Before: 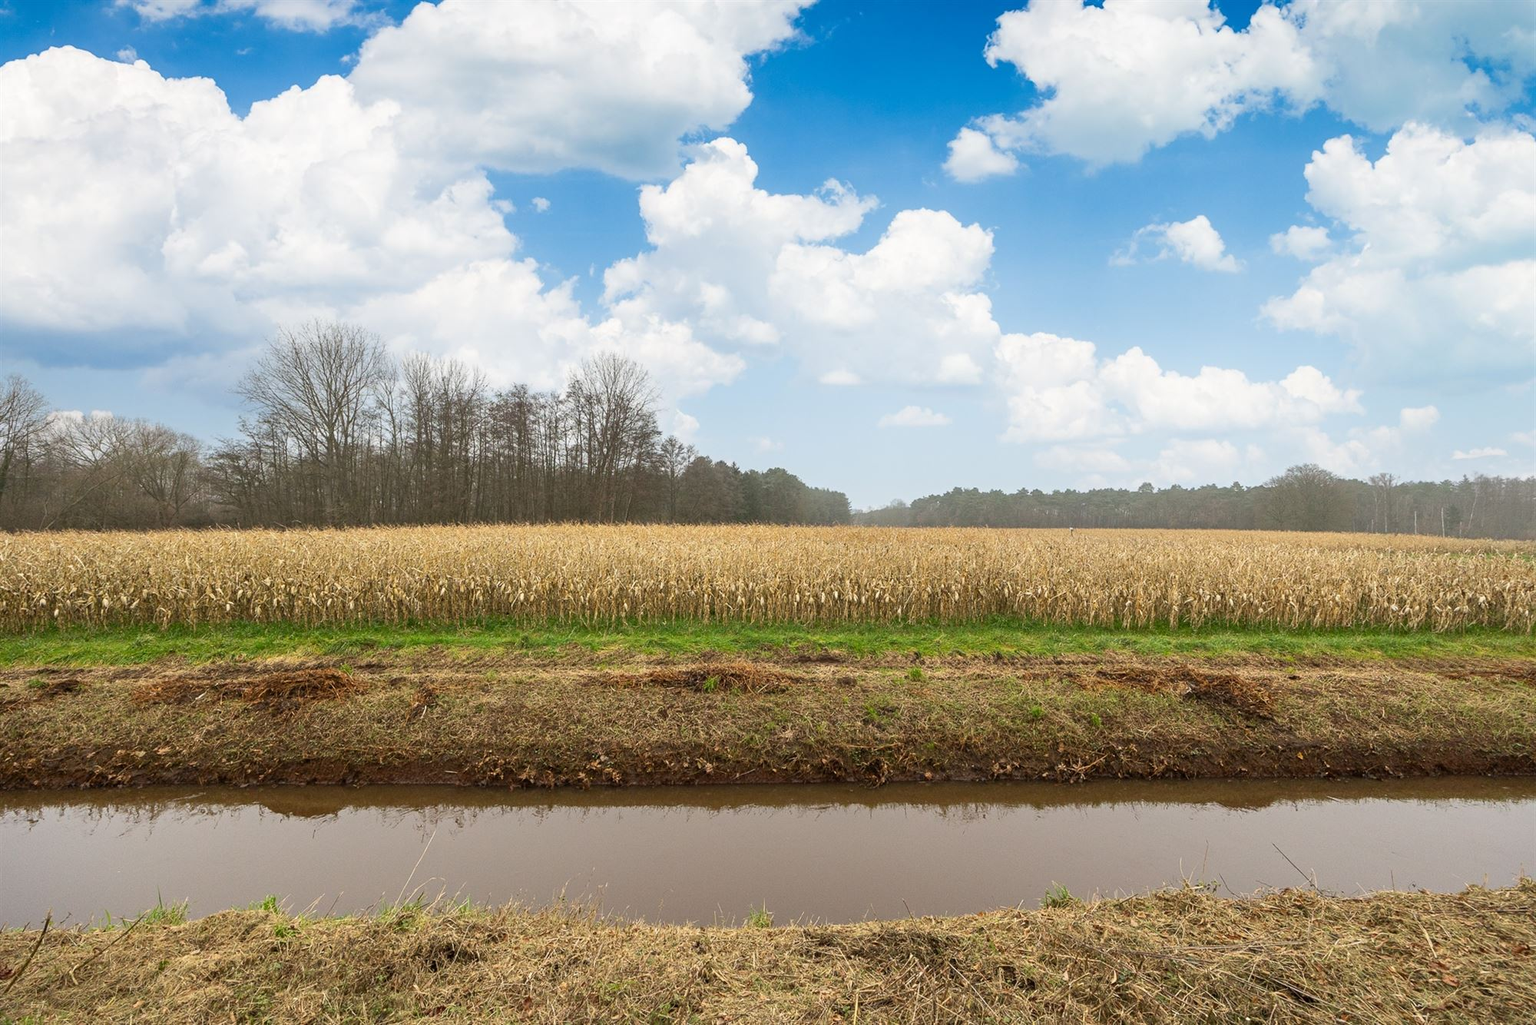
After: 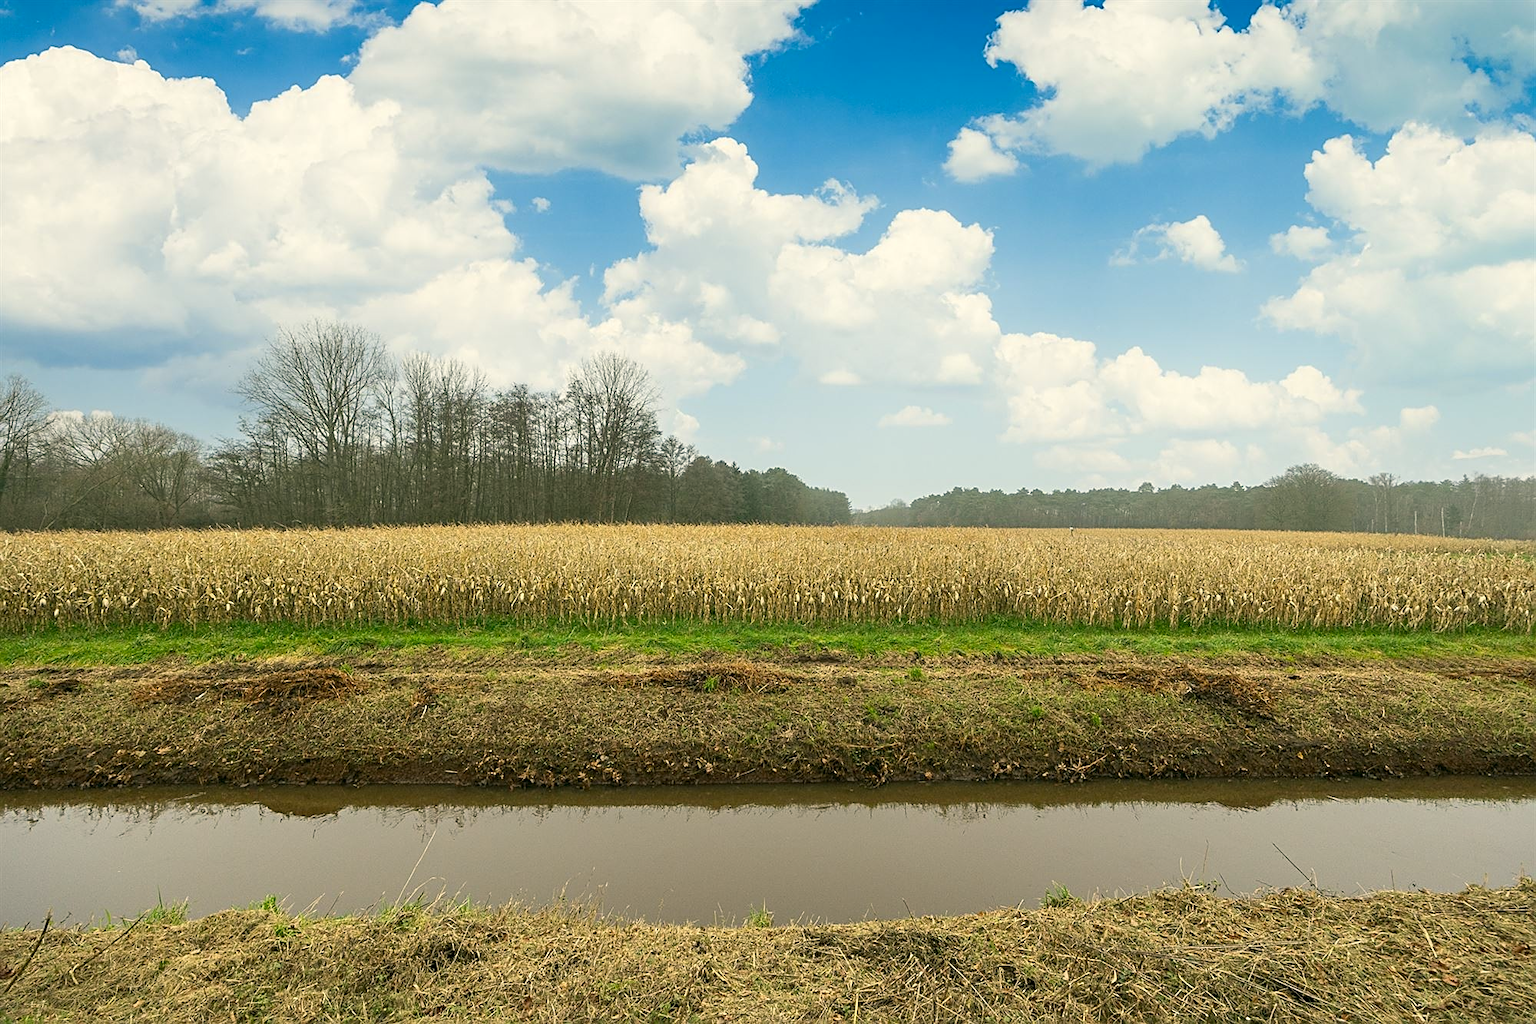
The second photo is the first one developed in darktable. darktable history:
sharpen: on, module defaults
color correction: highlights a* -0.482, highlights b* 9.48, shadows a* -9.48, shadows b* 0.803
